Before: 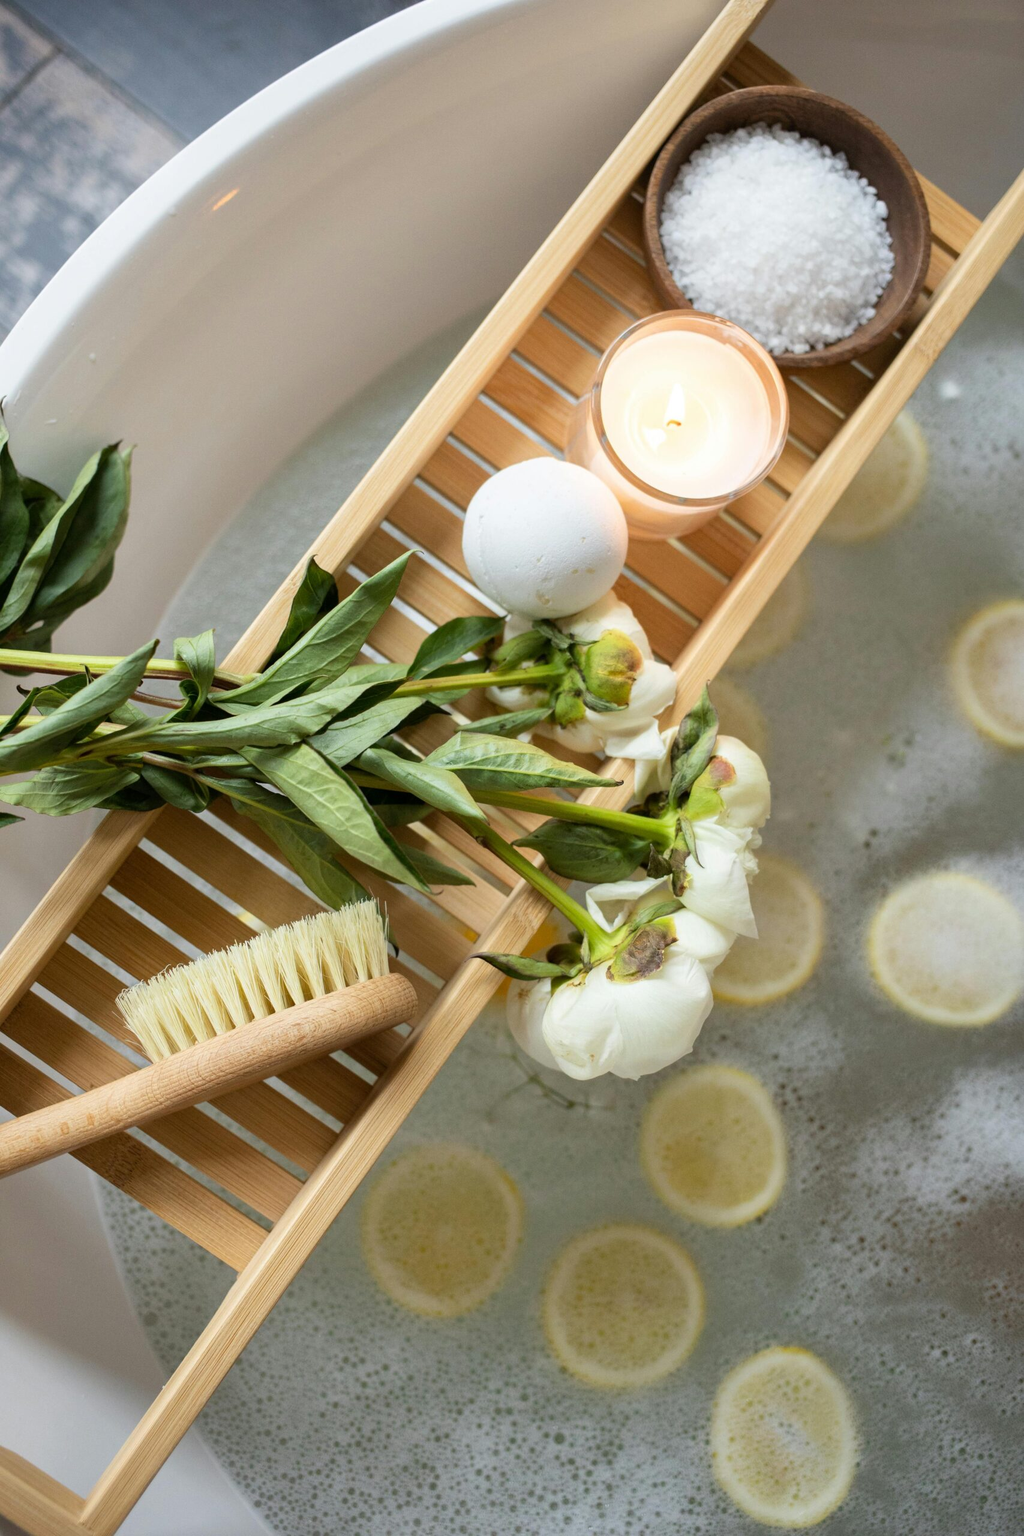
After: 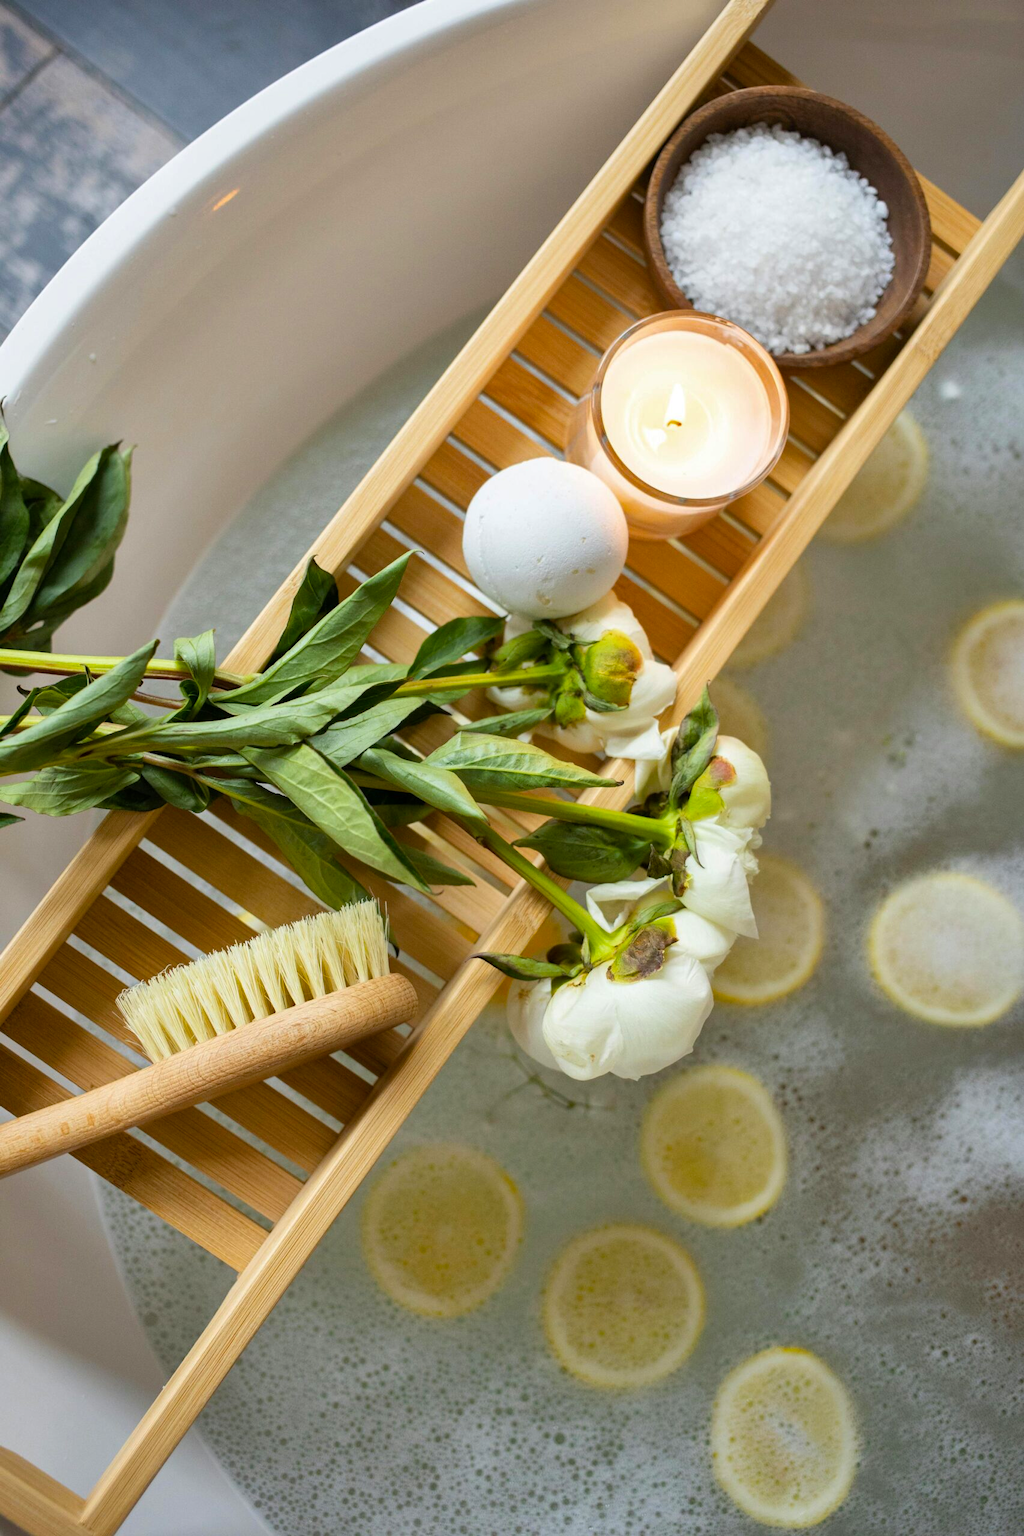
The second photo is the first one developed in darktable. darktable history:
shadows and highlights: soften with gaussian
color balance rgb: perceptual saturation grading › global saturation 25.417%
